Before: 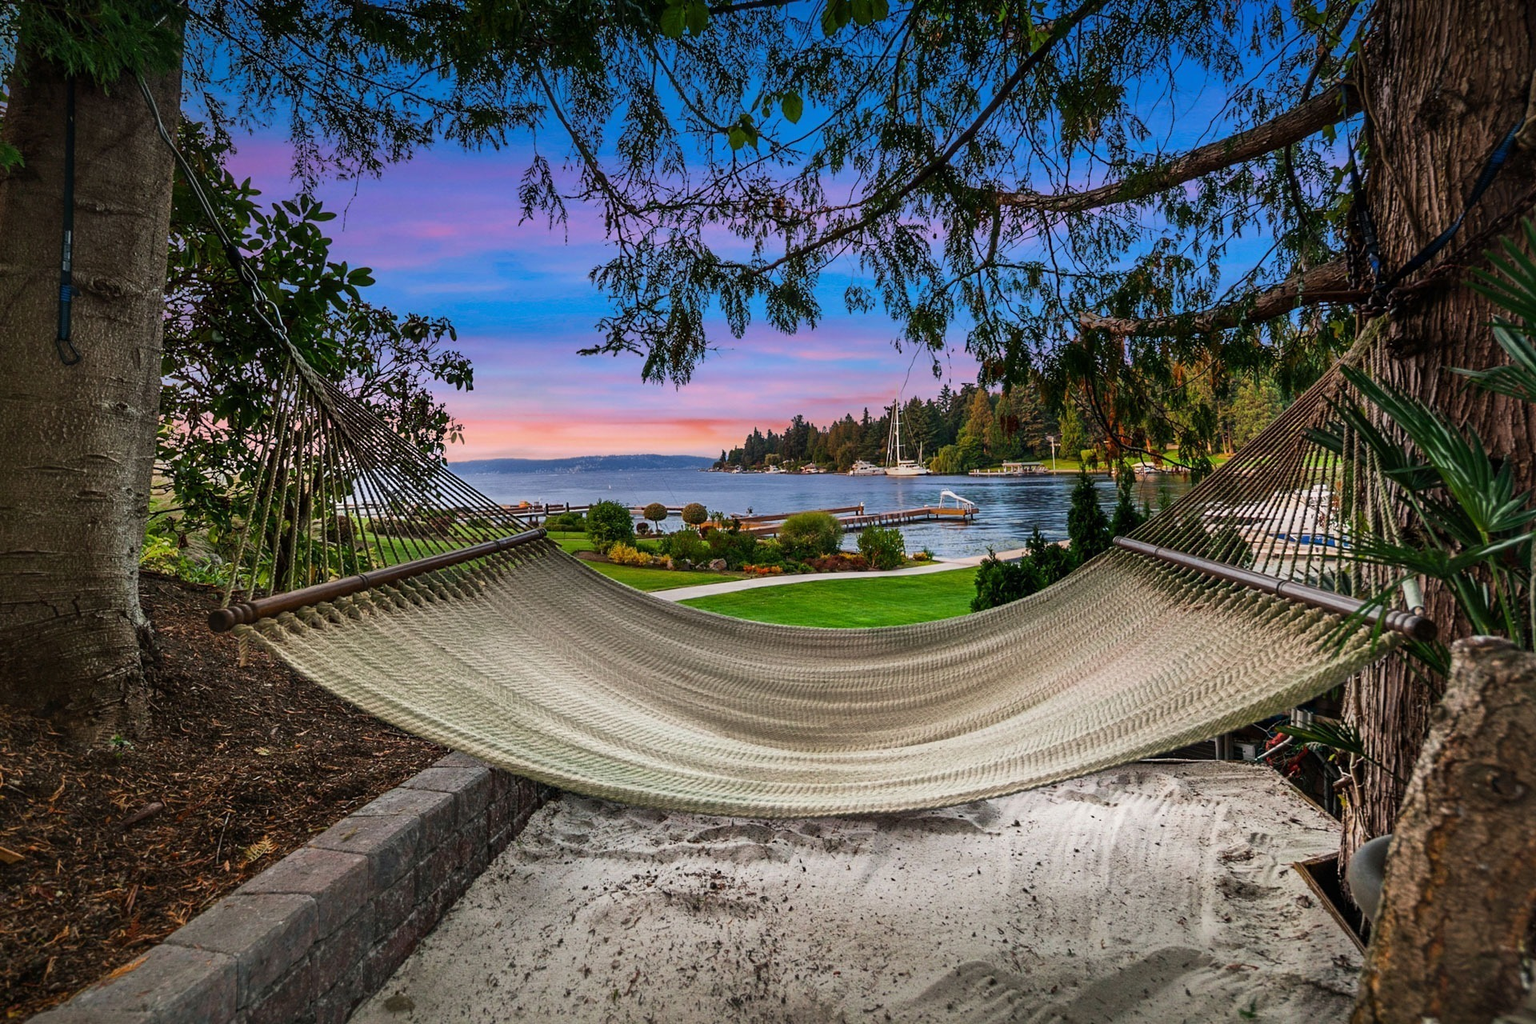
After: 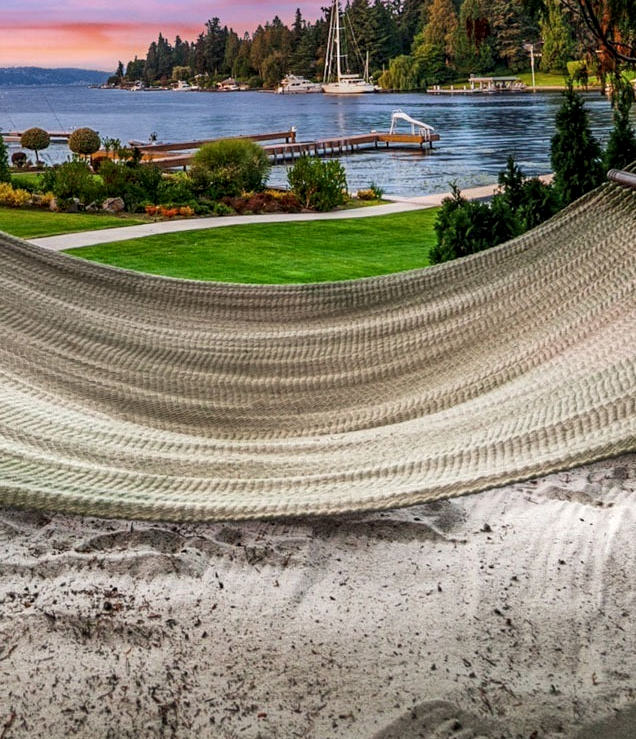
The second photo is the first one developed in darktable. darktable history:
local contrast: highlights 99%, shadows 86%, detail 160%, midtone range 0.2
crop: left 40.878%, top 39.176%, right 25.993%, bottom 3.081%
